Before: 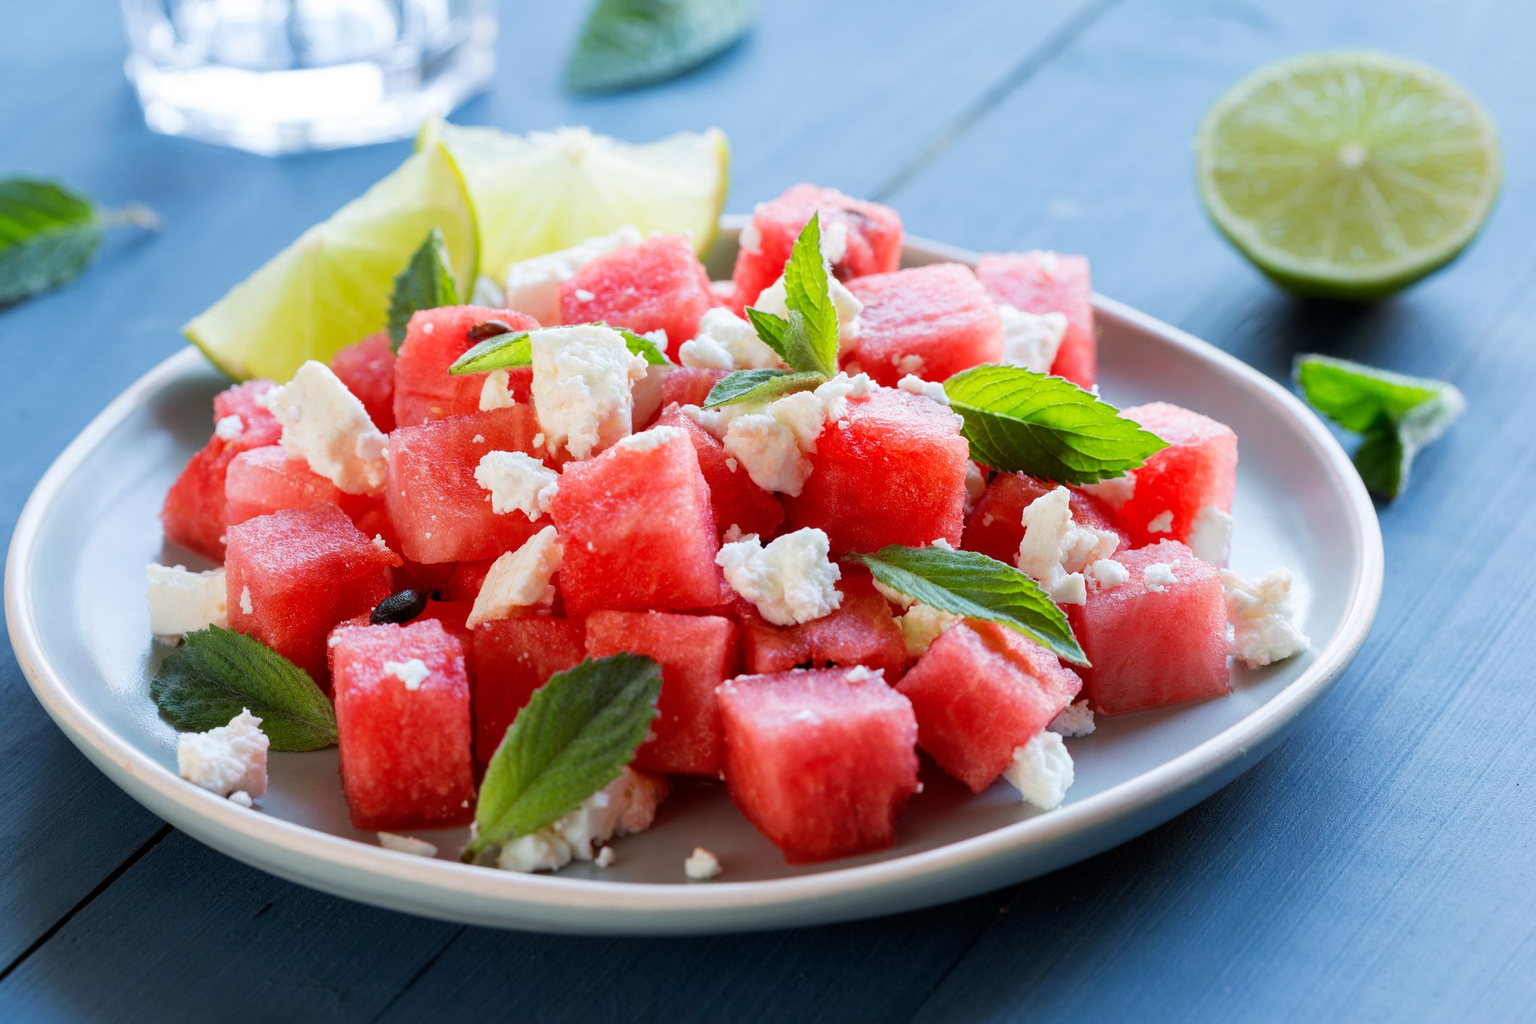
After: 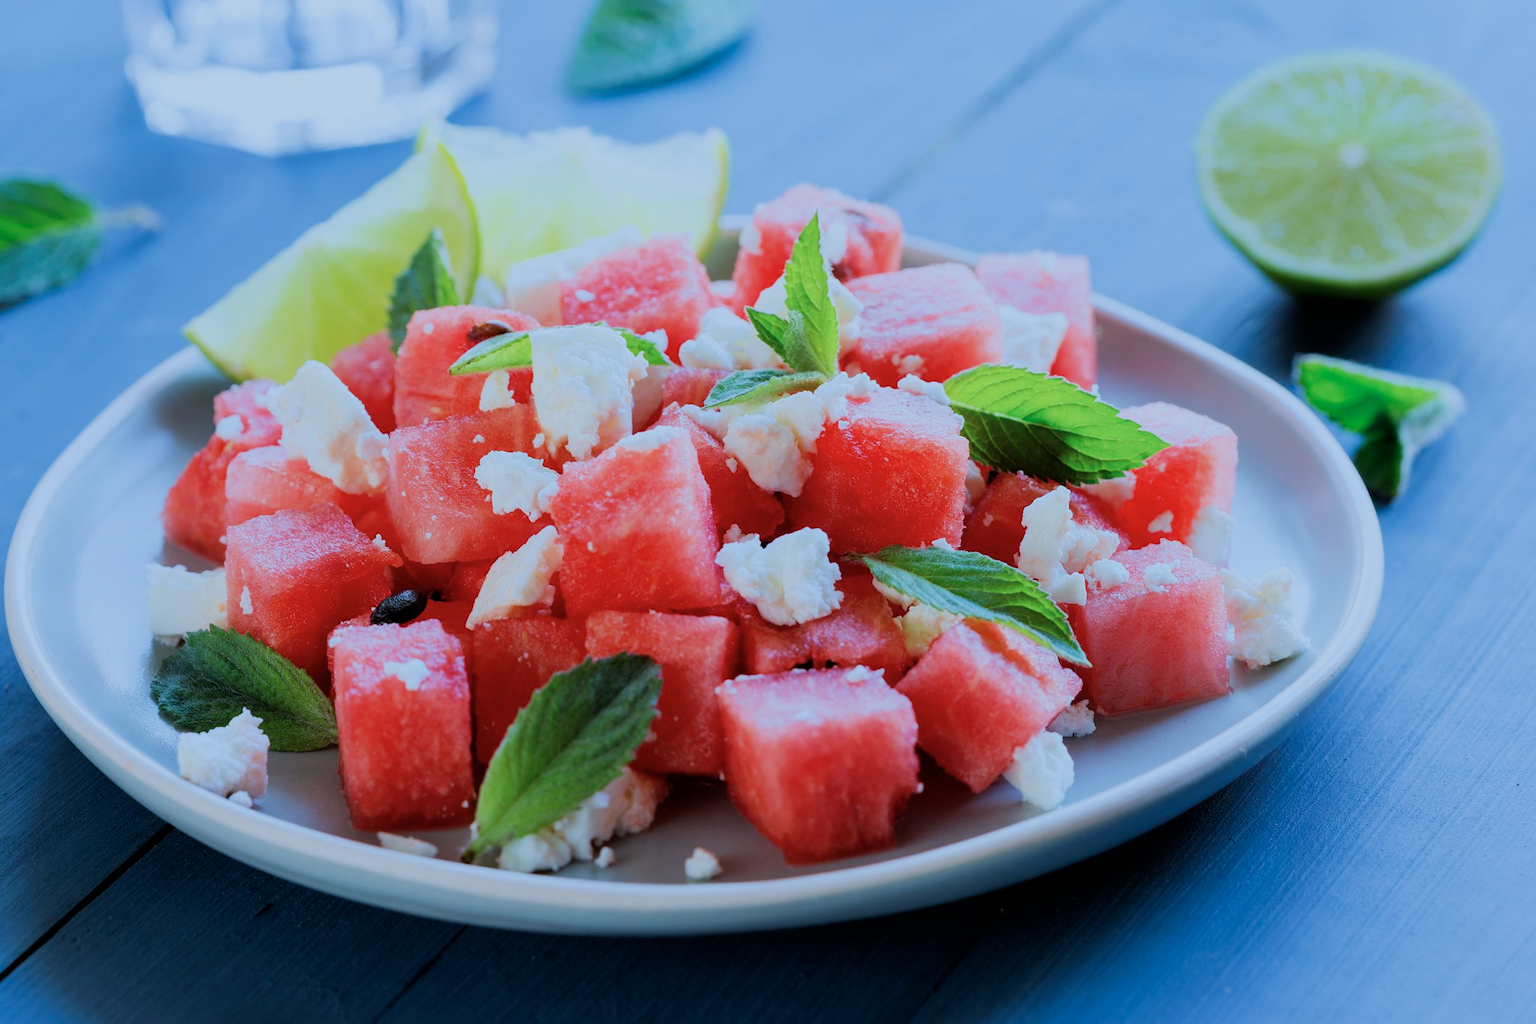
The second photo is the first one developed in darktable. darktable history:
color calibration: x 0.396, y 0.386, temperature 3669 K
filmic rgb: black relative exposure -7.65 EV, white relative exposure 4.56 EV, hardness 3.61
